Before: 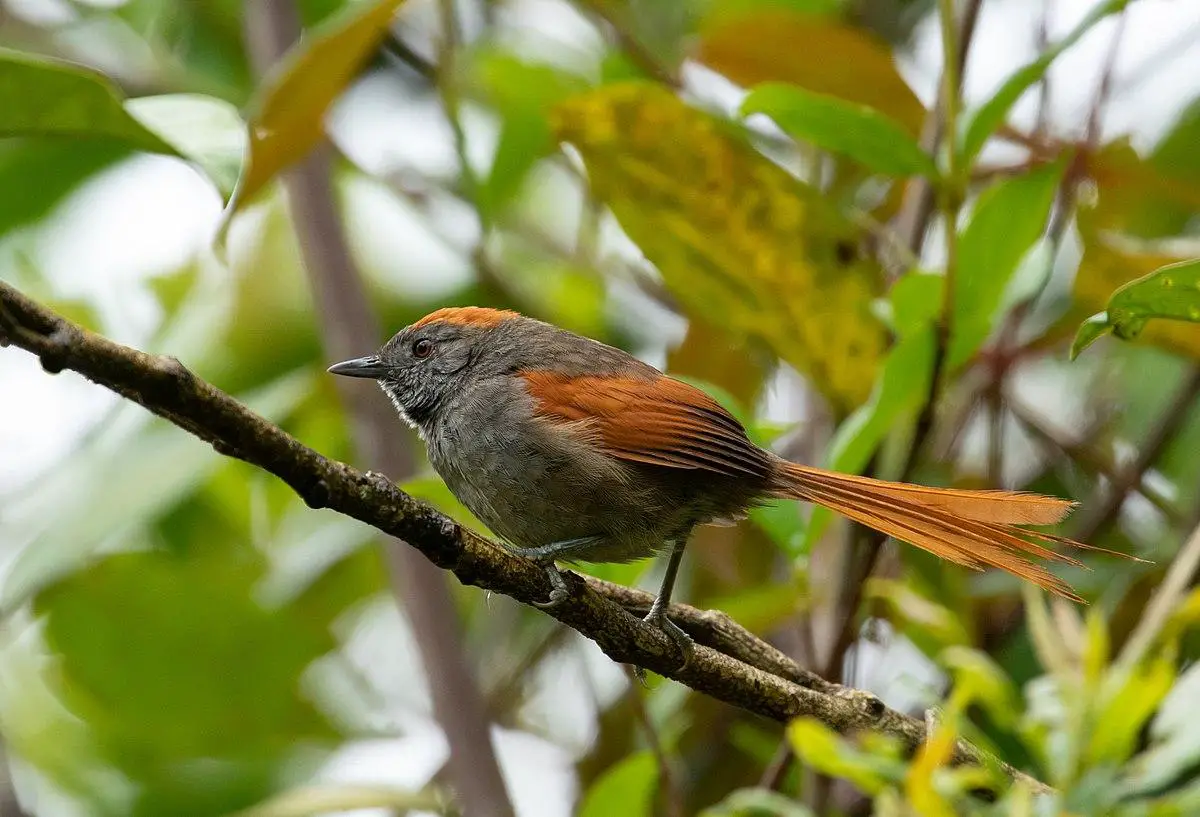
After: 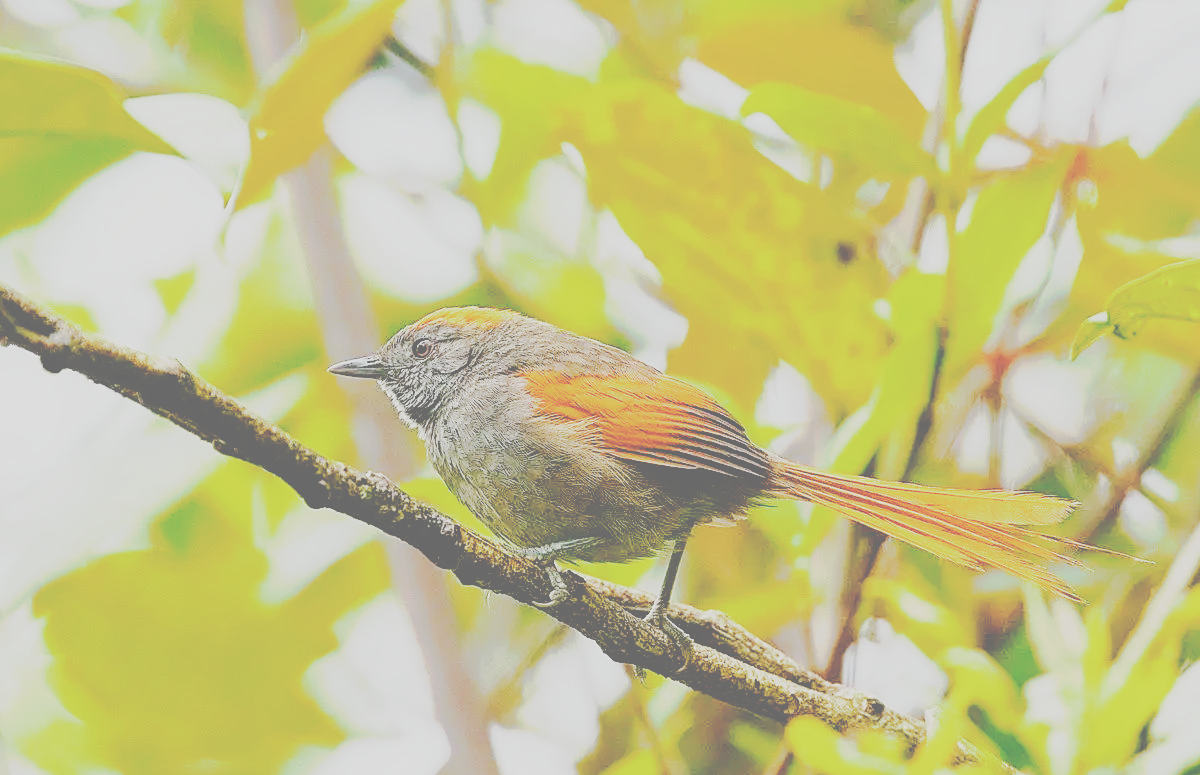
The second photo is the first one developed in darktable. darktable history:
exposure: black level correction 0, exposure 1.2 EV, compensate highlight preservation false
crop and rotate: top 0%, bottom 5.097%
contrast brightness saturation: contrast -0.15, brightness 0.05, saturation -0.12
sharpen: on, module defaults
color balance rgb: perceptual saturation grading › global saturation 25%, global vibrance 20%
tone curve: curves: ch0 [(0, 0) (0.003, 0.43) (0.011, 0.433) (0.025, 0.434) (0.044, 0.436) (0.069, 0.439) (0.1, 0.442) (0.136, 0.446) (0.177, 0.449) (0.224, 0.454) (0.277, 0.462) (0.335, 0.488) (0.399, 0.524) (0.468, 0.566) (0.543, 0.615) (0.623, 0.666) (0.709, 0.718) (0.801, 0.761) (0.898, 0.801) (1, 1)], preserve colors none
base curve: curves: ch0 [(0, 0) (0.007, 0.004) (0.027, 0.03) (0.046, 0.07) (0.207, 0.54) (0.442, 0.872) (0.673, 0.972) (1, 1)], preserve colors none
